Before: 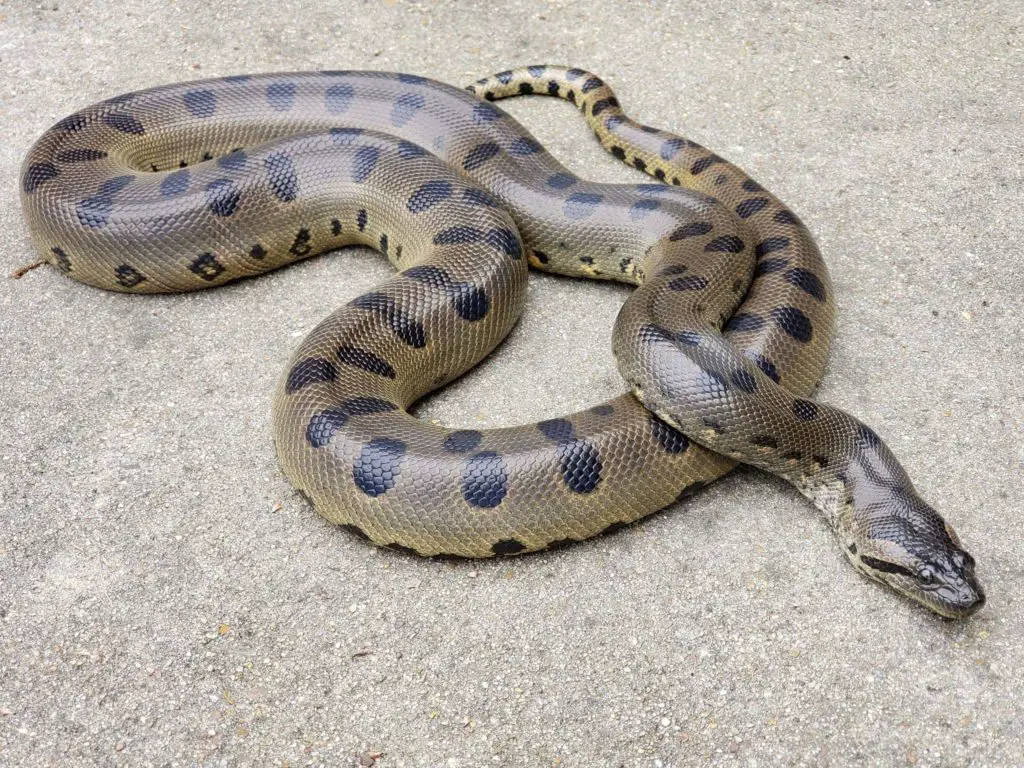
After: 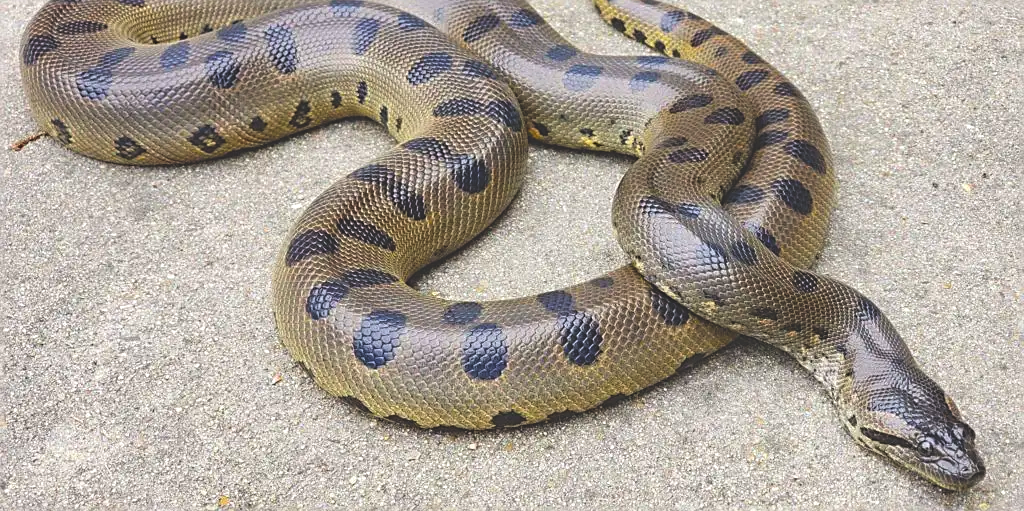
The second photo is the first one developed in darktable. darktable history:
crop: top 16.727%, bottom 16.727%
exposure: black level correction -0.03, compensate highlight preservation false
color balance rgb: linear chroma grading › global chroma 15%, perceptual saturation grading › global saturation 30%
sharpen: amount 0.6
